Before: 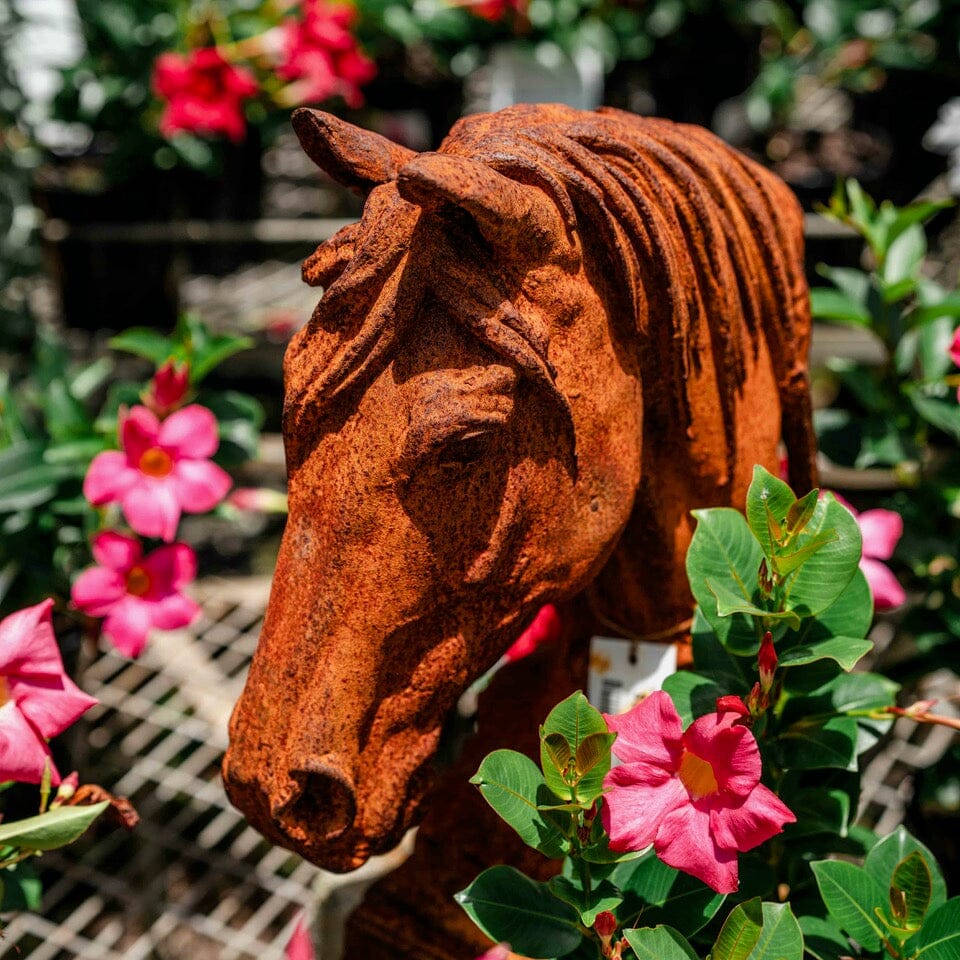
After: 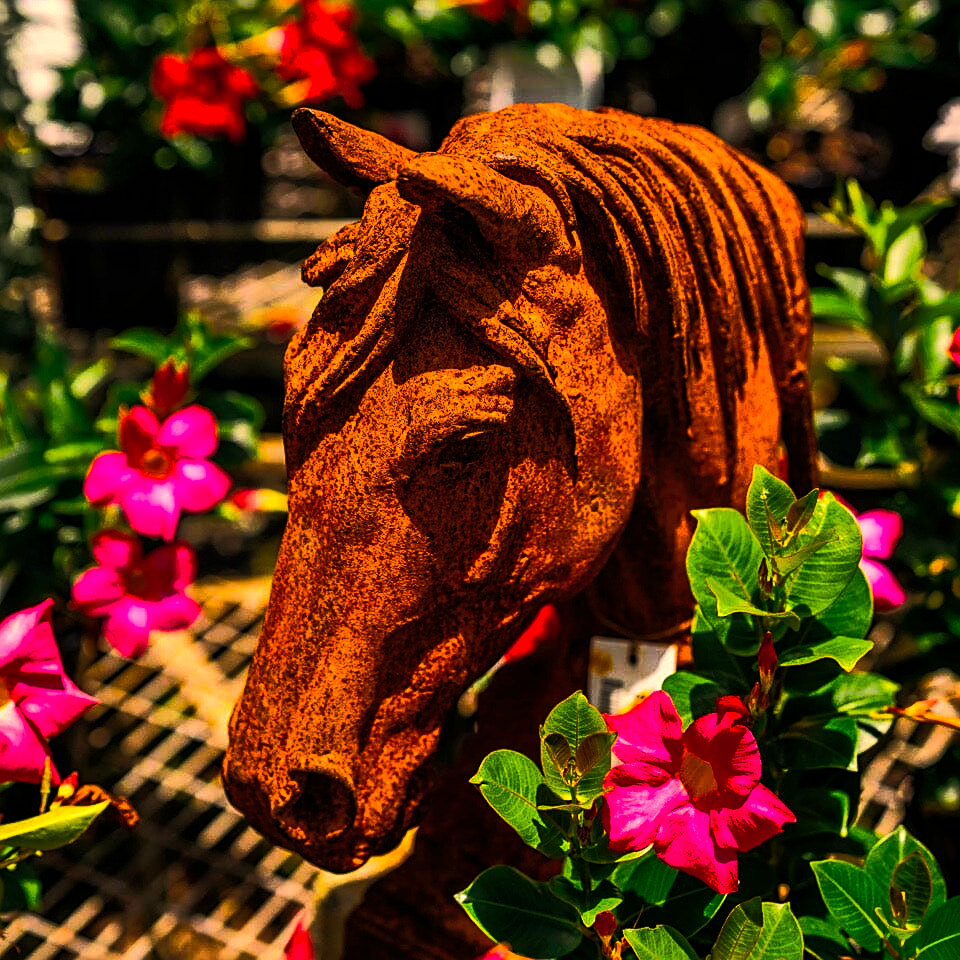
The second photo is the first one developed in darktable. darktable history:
shadows and highlights: highlights color adjustment 0%, soften with gaussian
exposure: exposure 0.128 EV, compensate highlight preservation false
color balance rgb: linear chroma grading › global chroma 40.15%, perceptual saturation grading › global saturation 60.58%, perceptual saturation grading › highlights 20.44%, perceptual saturation grading › shadows -50.36%, perceptual brilliance grading › highlights 2.19%, perceptual brilliance grading › mid-tones -50.36%, perceptual brilliance grading › shadows -50.36%
white balance: red 1.127, blue 0.943
sharpen: on, module defaults
